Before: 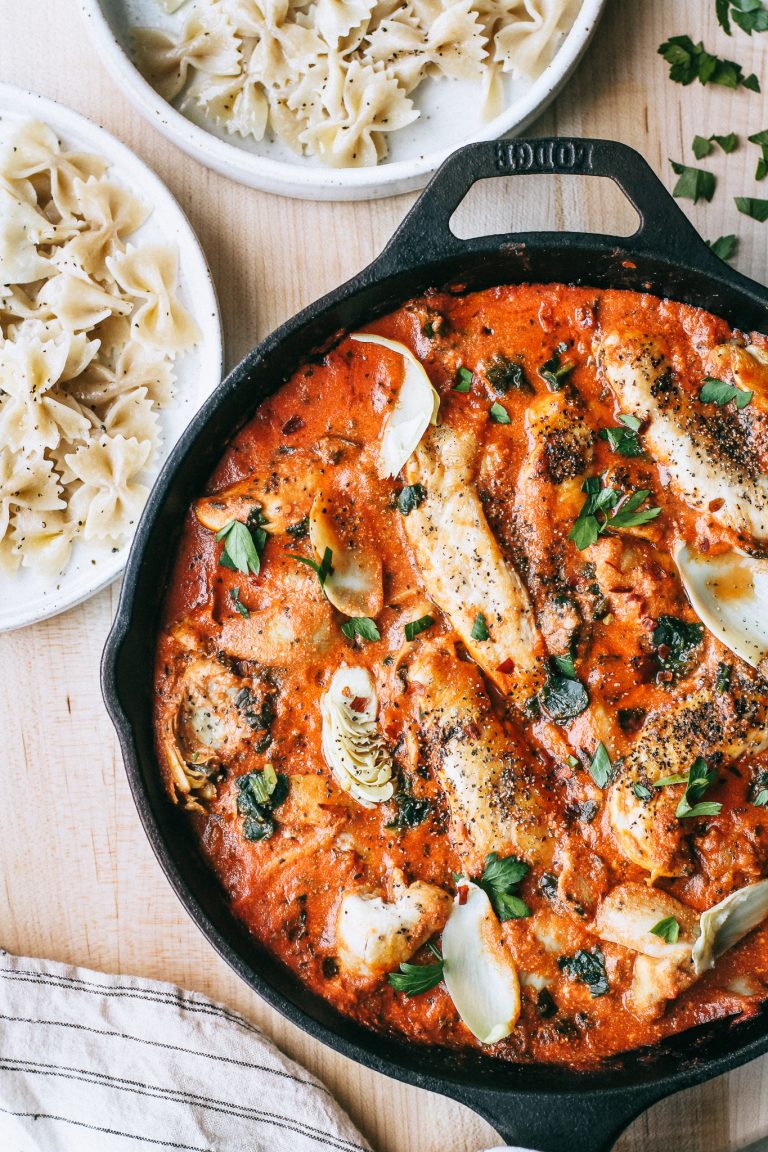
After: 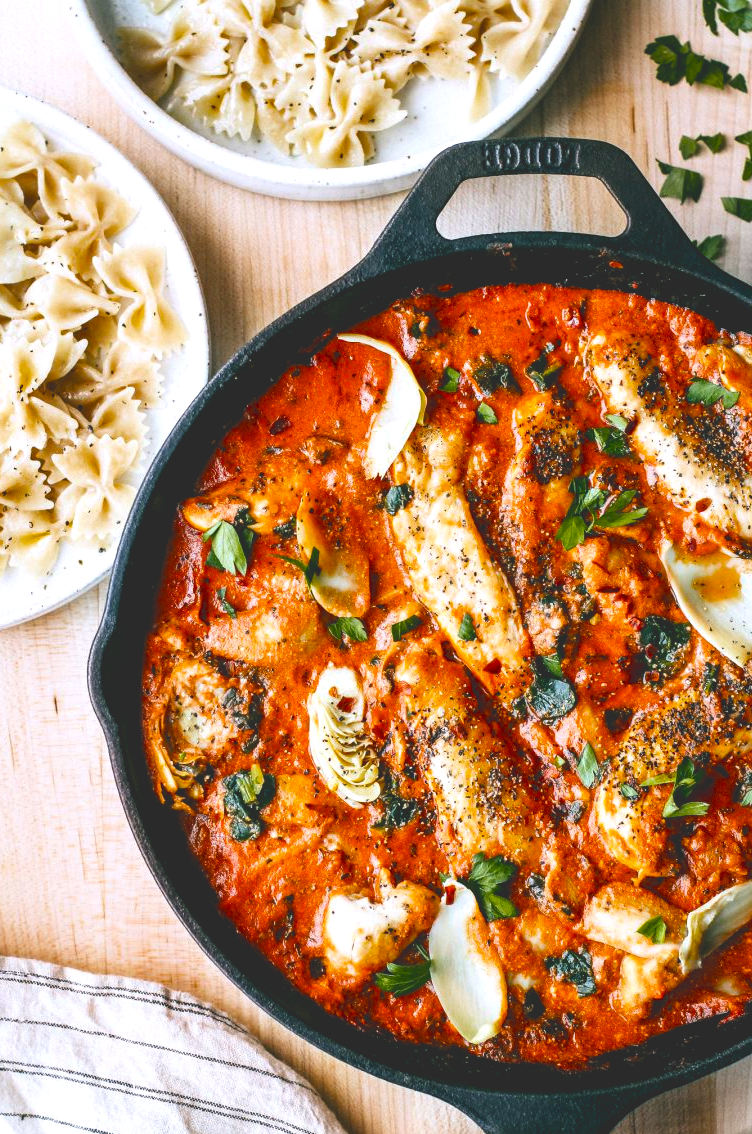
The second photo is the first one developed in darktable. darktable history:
exposure: black level correction 0.009, exposure -0.165 EV, compensate highlight preservation false
color balance rgb: highlights gain › chroma 0.256%, highlights gain › hue 332.72°, global offset › luminance 1.971%, linear chroma grading › global chroma 14.68%, perceptual saturation grading › global saturation 16.976%, perceptual brilliance grading › global brilliance 18.314%, global vibrance 16.813%, saturation formula JzAzBz (2021)
color zones: curves: ch2 [(0, 0.5) (0.143, 0.5) (0.286, 0.489) (0.415, 0.421) (0.571, 0.5) (0.714, 0.5) (0.857, 0.5) (1, 0.5)]
crop: left 1.726%, right 0.282%, bottom 1.557%
